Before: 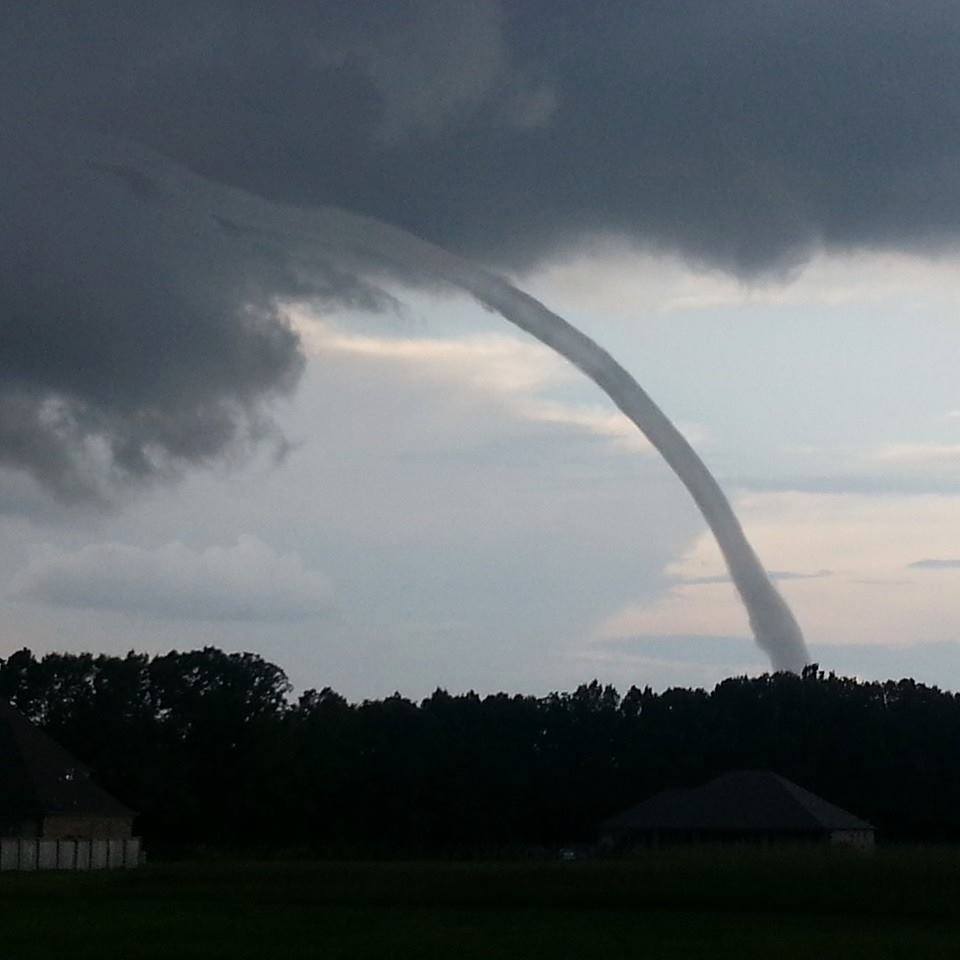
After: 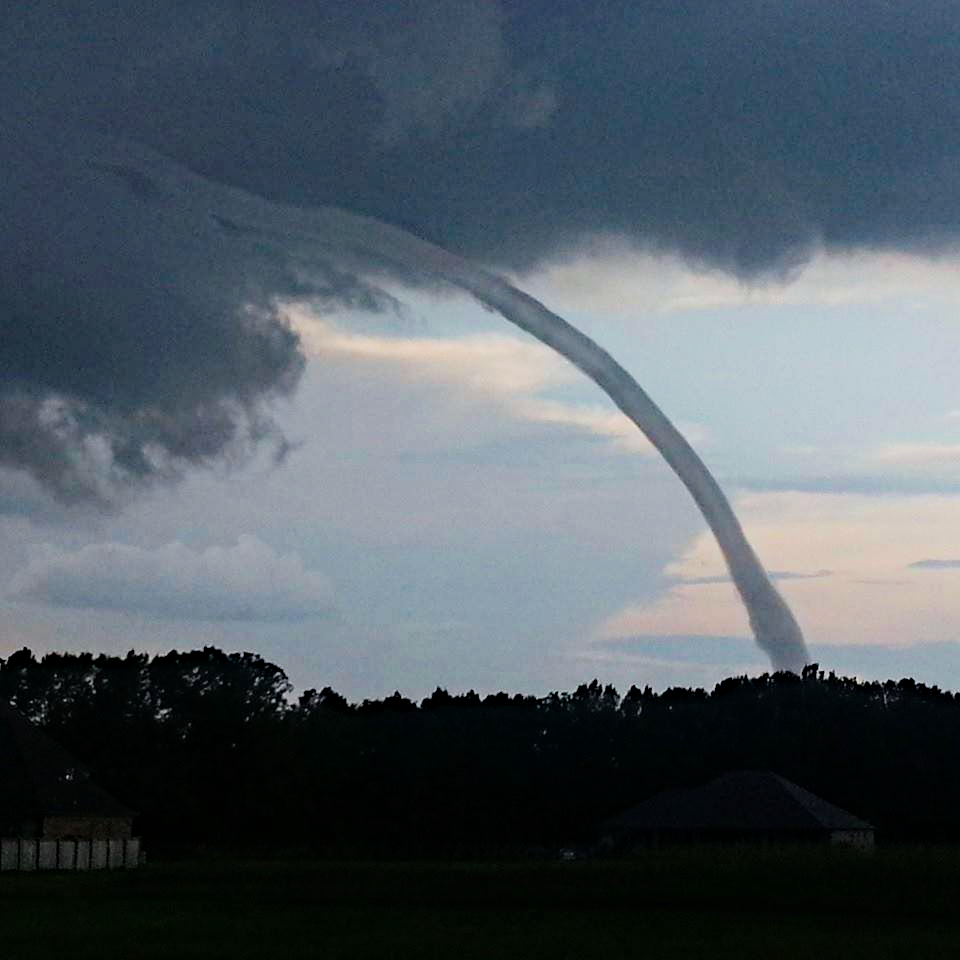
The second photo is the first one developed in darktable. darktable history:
haze removal: strength 0.53, distance 0.925, compatibility mode true, adaptive false
exposure: black level correction 0, exposure 0.5 EV, compensate exposure bias true, compensate highlight preservation false
filmic rgb: black relative exposure -16 EV, white relative exposure 4.97 EV, hardness 6.25
